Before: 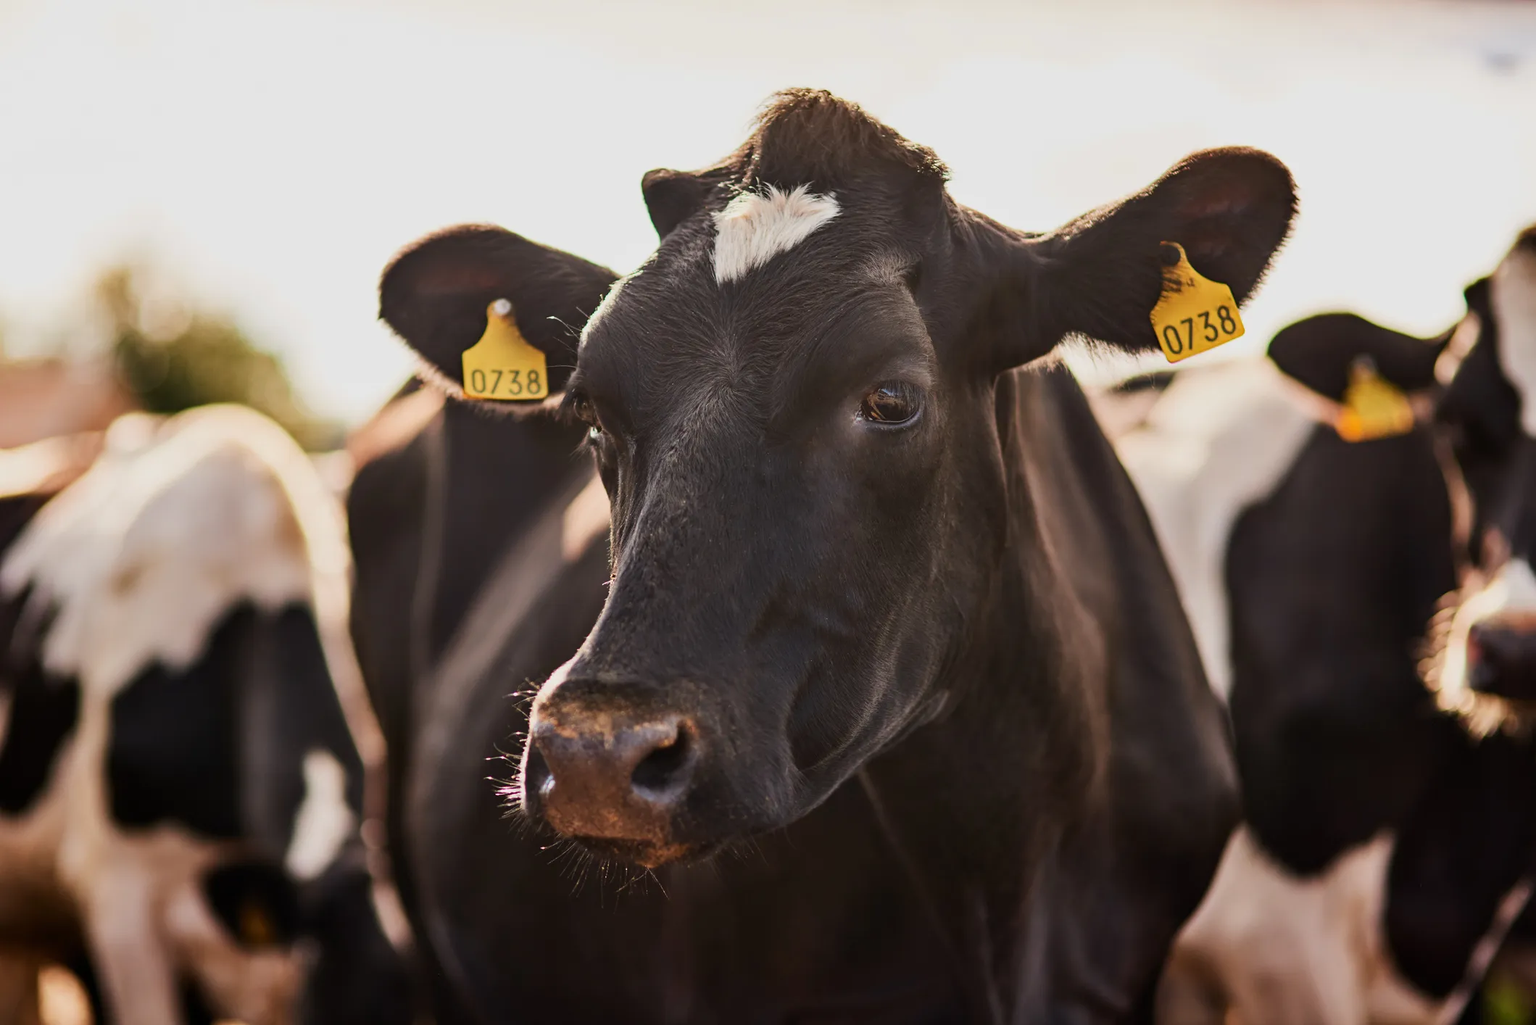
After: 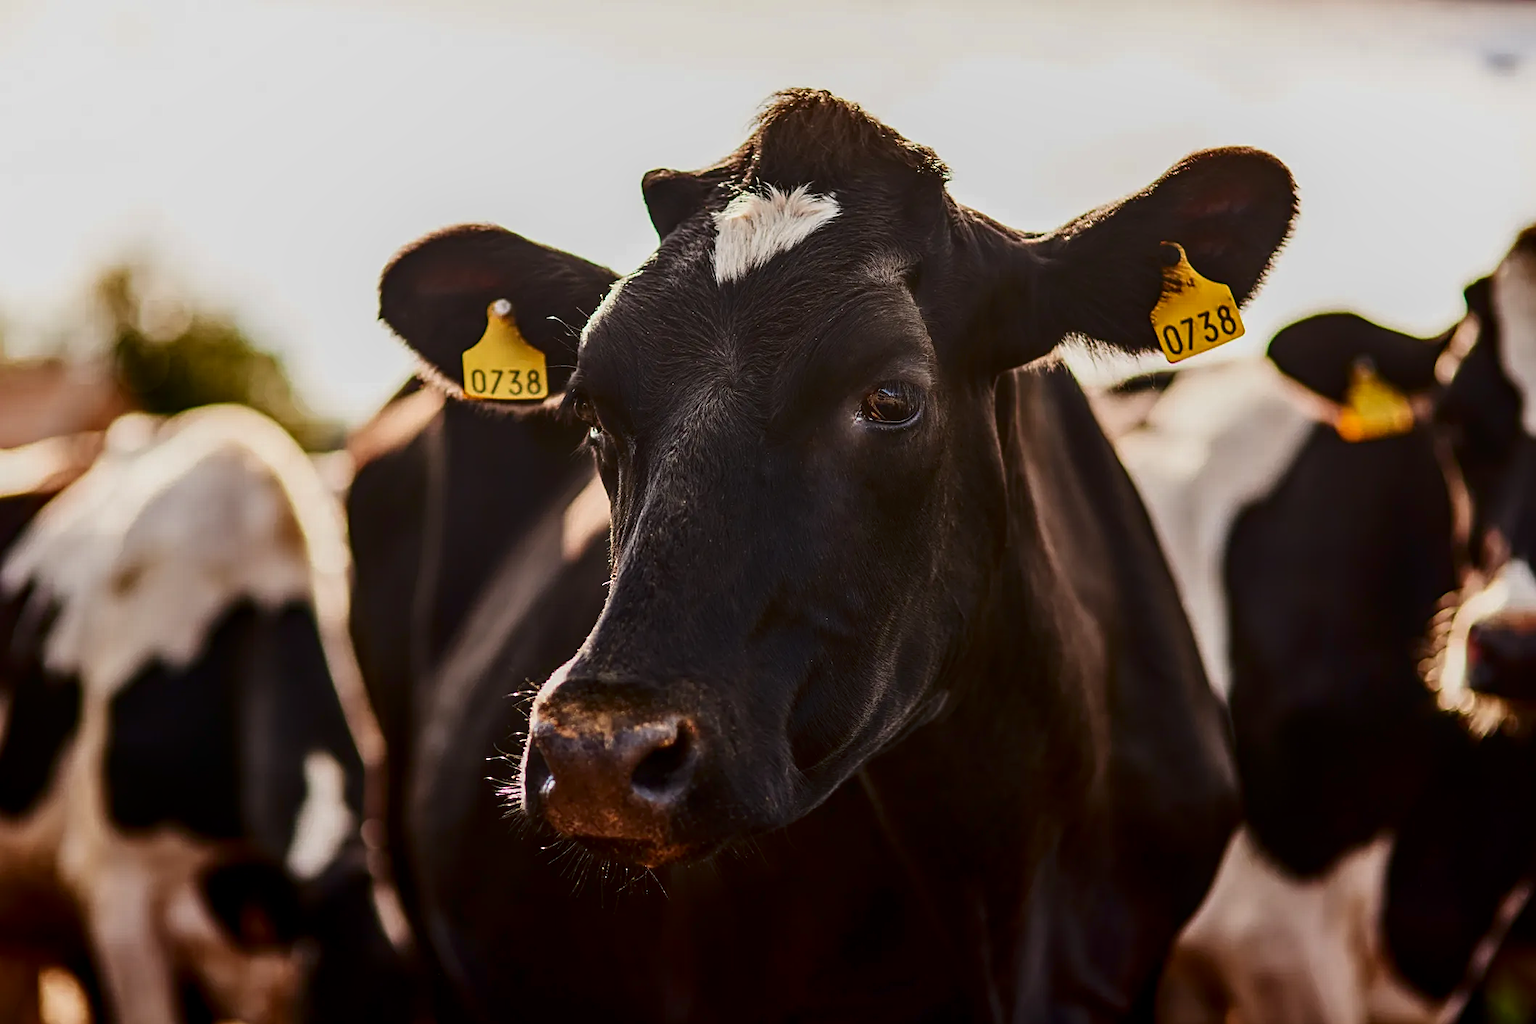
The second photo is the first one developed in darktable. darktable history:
sharpen: on, module defaults
local contrast: on, module defaults
tone equalizer: on, module defaults
contrast brightness saturation: contrast 0.126, brightness -0.24, saturation 0.137
